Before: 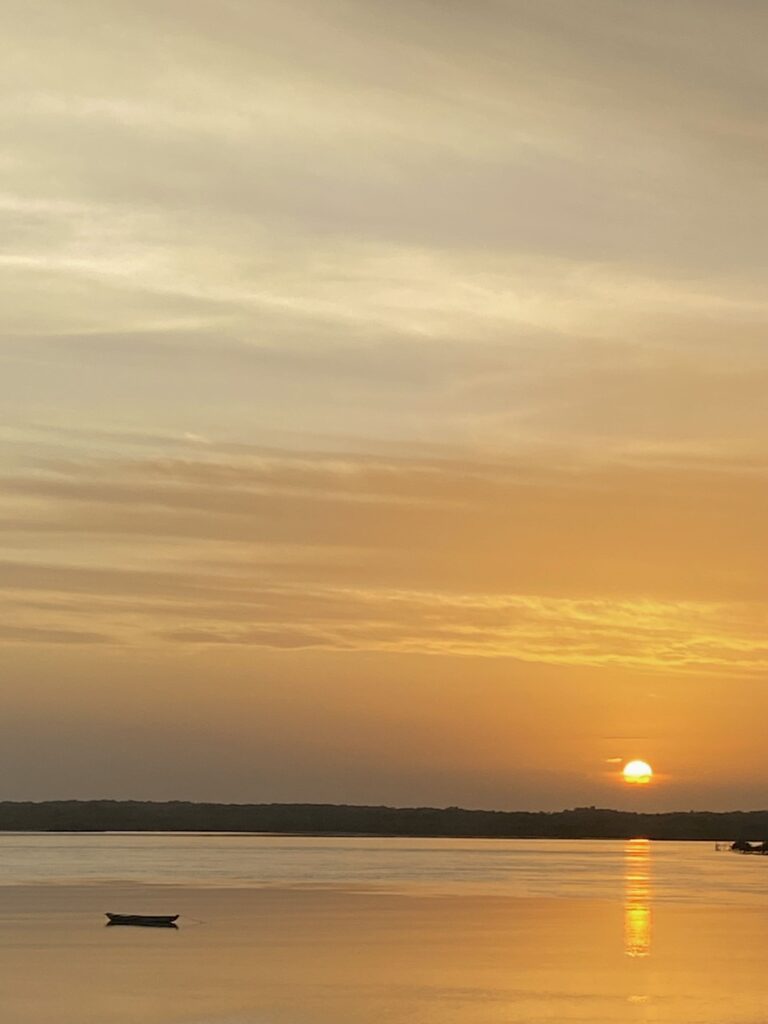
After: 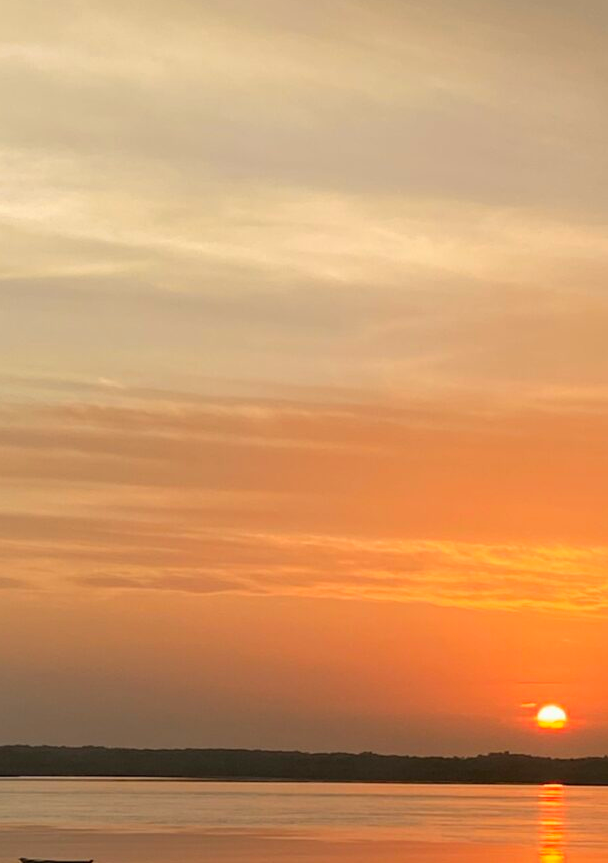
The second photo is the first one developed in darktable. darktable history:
crop: left 11.225%, top 5.381%, right 9.565%, bottom 10.314%
color zones: curves: ch1 [(0.239, 0.552) (0.75, 0.5)]; ch2 [(0.25, 0.462) (0.749, 0.457)], mix 25.94%
